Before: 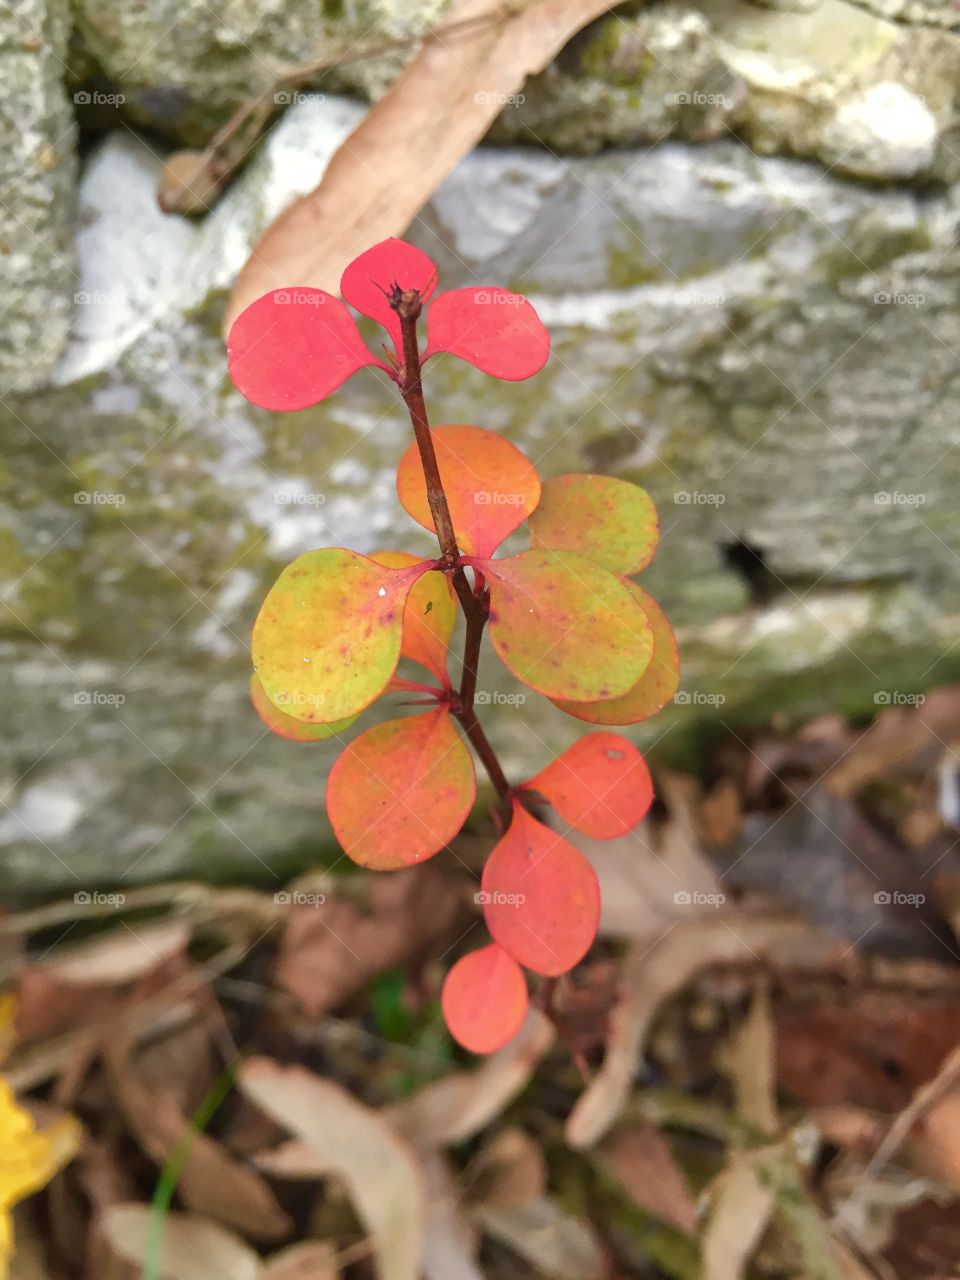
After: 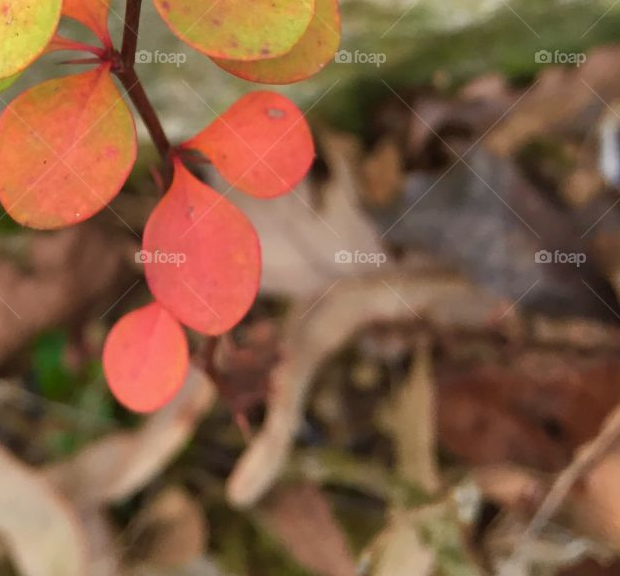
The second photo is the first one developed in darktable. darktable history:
crop and rotate: left 35.356%, top 50.11%, bottom 4.822%
